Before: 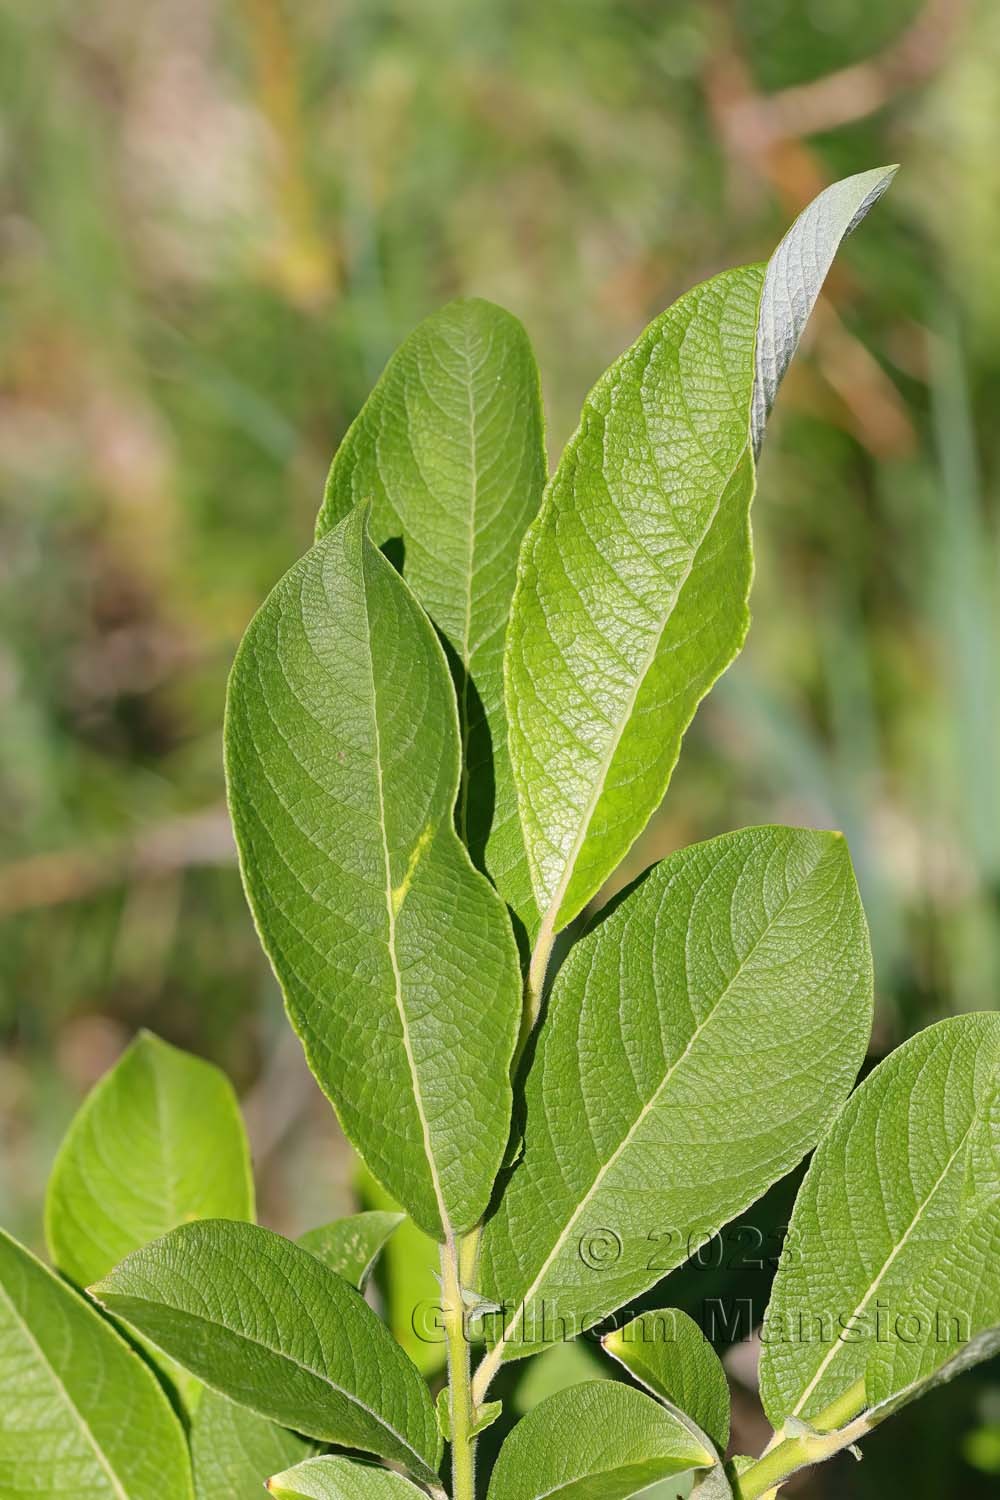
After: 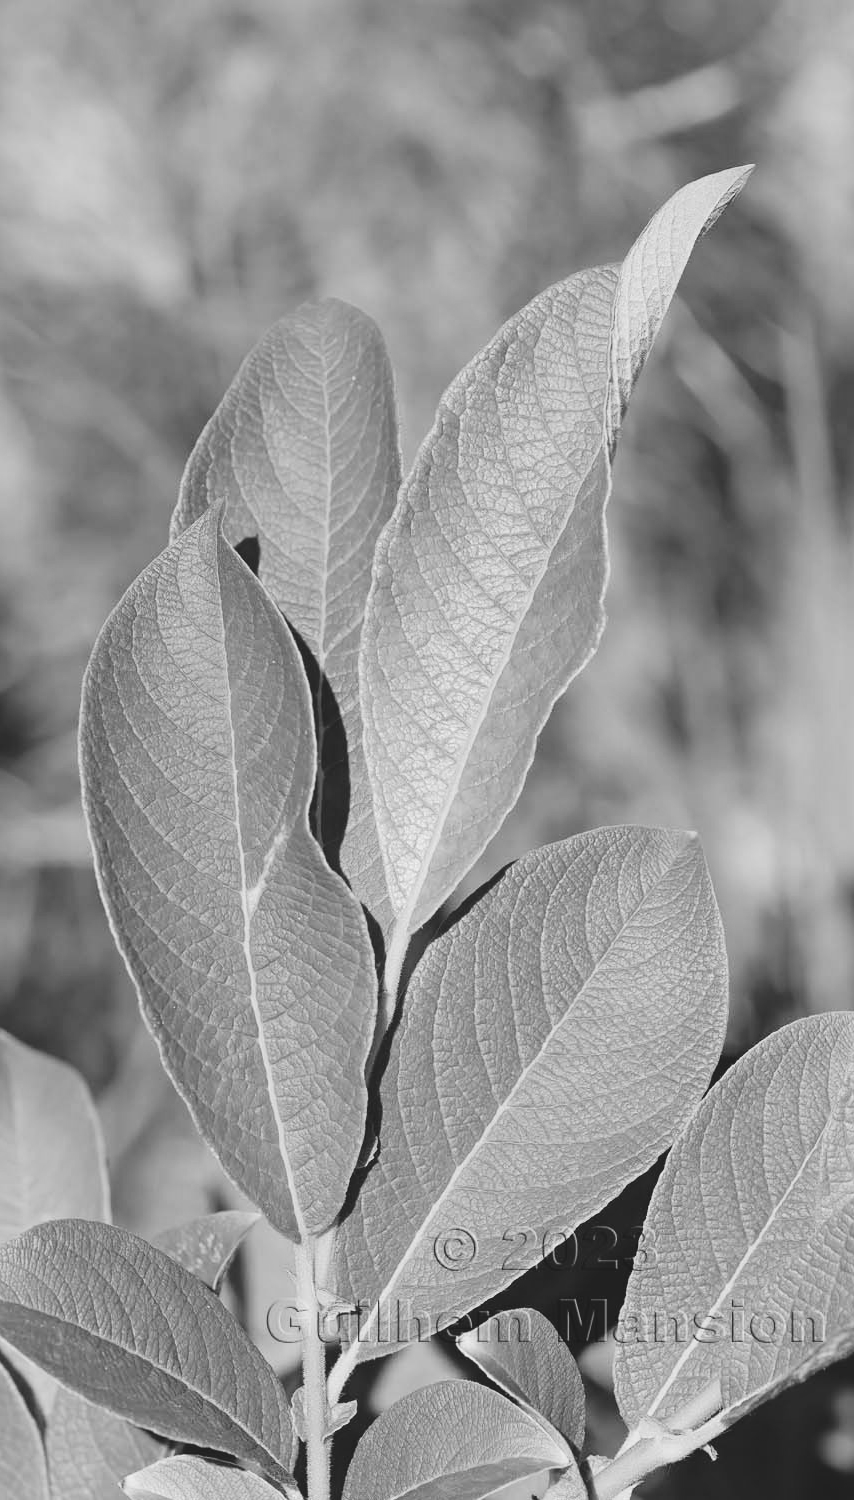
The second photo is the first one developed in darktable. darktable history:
crop and rotate: left 14.584%
tone curve: curves: ch0 [(0, 0.087) (0.175, 0.178) (0.466, 0.498) (0.715, 0.764) (1, 0.961)]; ch1 [(0, 0) (0.437, 0.398) (0.476, 0.466) (0.505, 0.505) (0.534, 0.544) (0.612, 0.605) (0.641, 0.643) (1, 1)]; ch2 [(0, 0) (0.359, 0.379) (0.427, 0.453) (0.489, 0.495) (0.531, 0.534) (0.579, 0.579) (1, 1)], color space Lab, independent channels, preserve colors none
monochrome: on, module defaults
